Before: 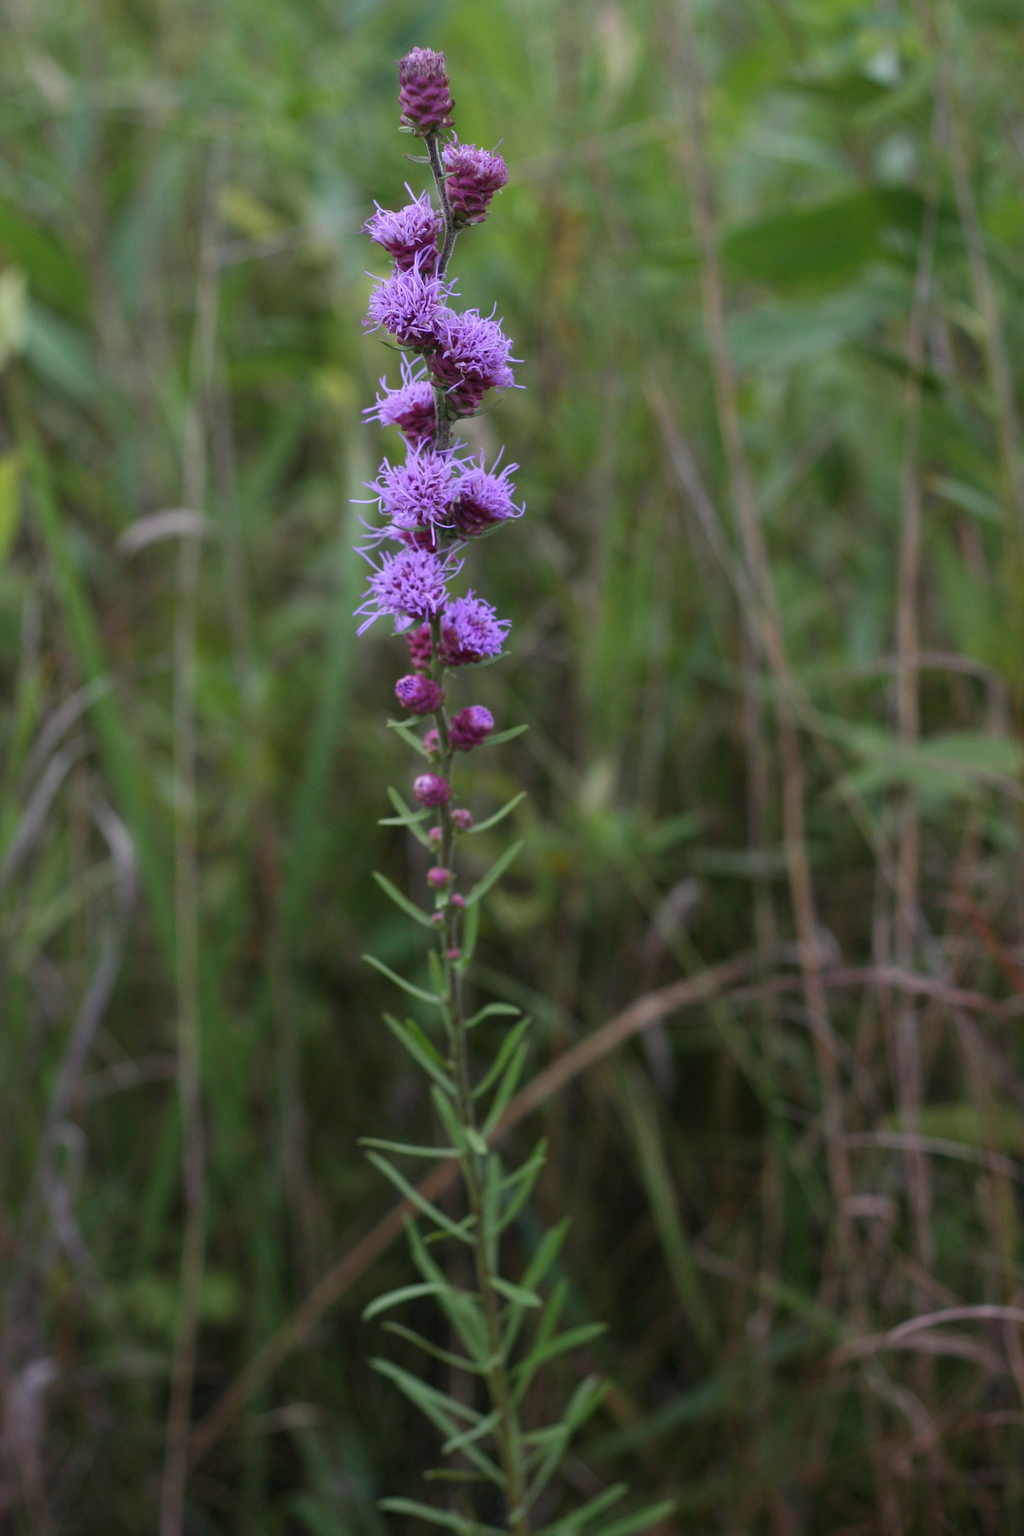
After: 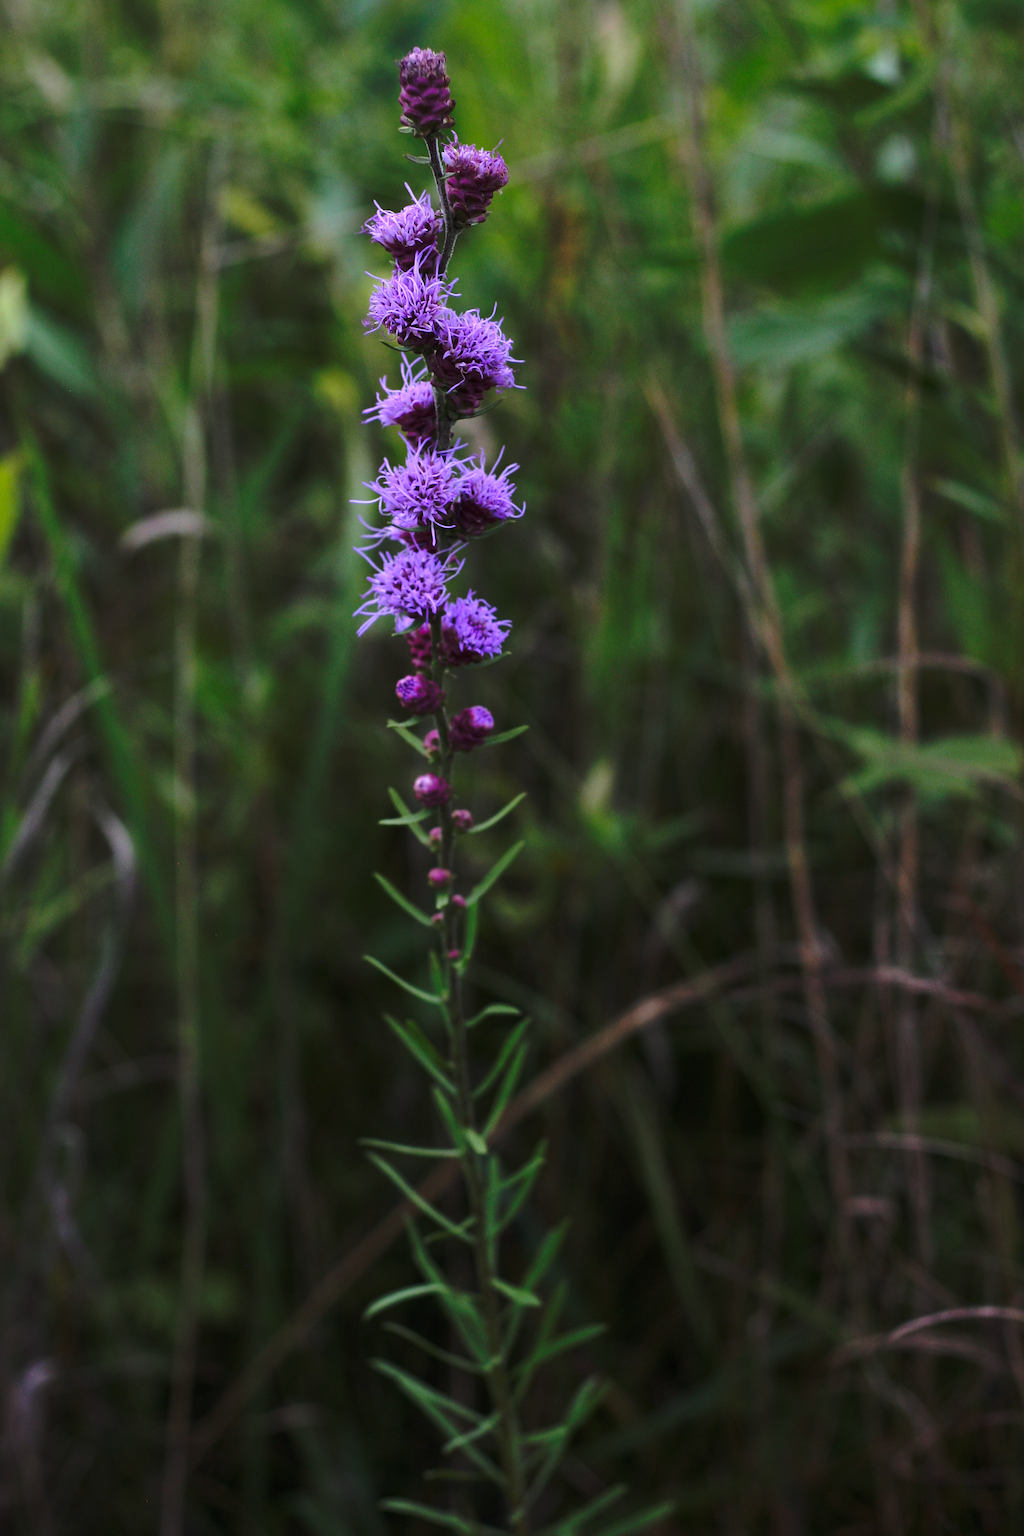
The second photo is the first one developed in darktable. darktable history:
tone equalizer: -8 EV -0.404 EV, -7 EV -0.397 EV, -6 EV -0.357 EV, -5 EV -0.225 EV, -3 EV 0.248 EV, -2 EV 0.312 EV, -1 EV 0.367 EV, +0 EV 0.443 EV, edges refinement/feathering 500, mask exposure compensation -1.57 EV, preserve details no
tone curve: curves: ch0 [(0, 0) (0.003, 0.002) (0.011, 0.007) (0.025, 0.015) (0.044, 0.026) (0.069, 0.041) (0.1, 0.059) (0.136, 0.08) (0.177, 0.105) (0.224, 0.132) (0.277, 0.163) (0.335, 0.198) (0.399, 0.253) (0.468, 0.341) (0.543, 0.435) (0.623, 0.532) (0.709, 0.635) (0.801, 0.745) (0.898, 0.873) (1, 1)], preserve colors none
